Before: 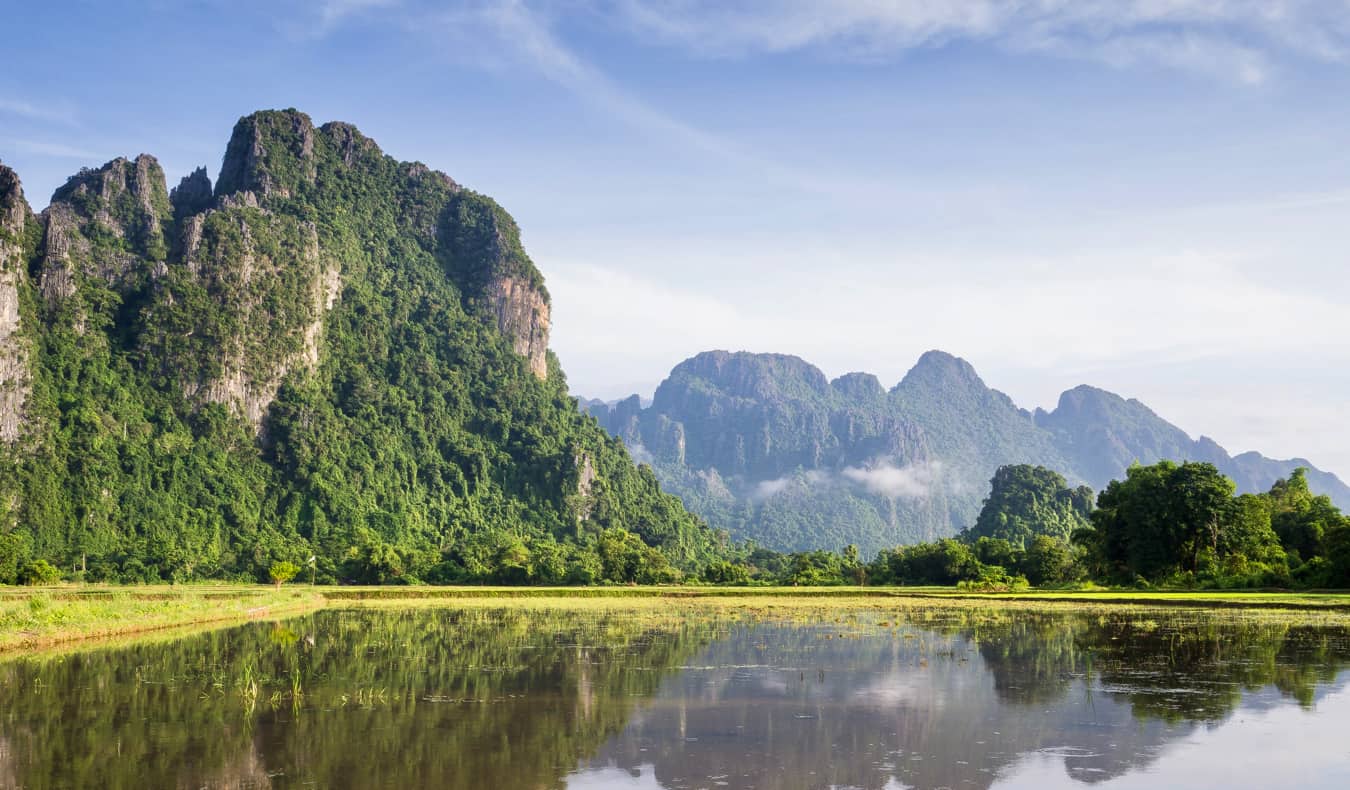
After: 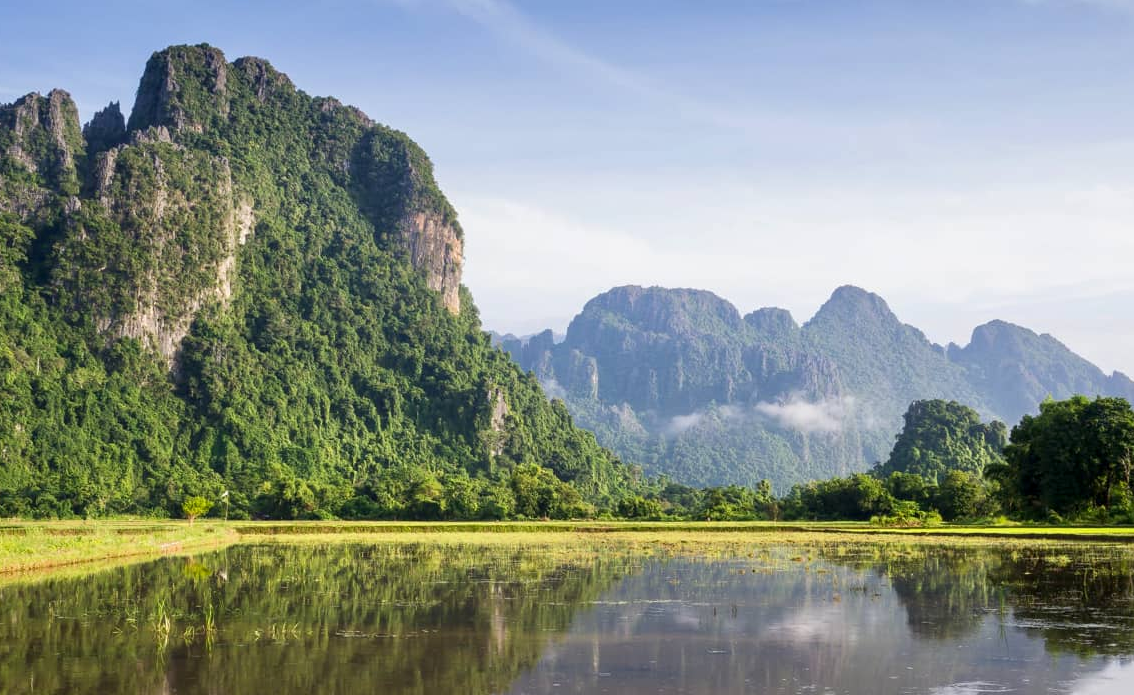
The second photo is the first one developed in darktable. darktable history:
exposure: black level correction 0.001, compensate highlight preservation false
crop: left 6.452%, top 8.259%, right 9.537%, bottom 3.667%
